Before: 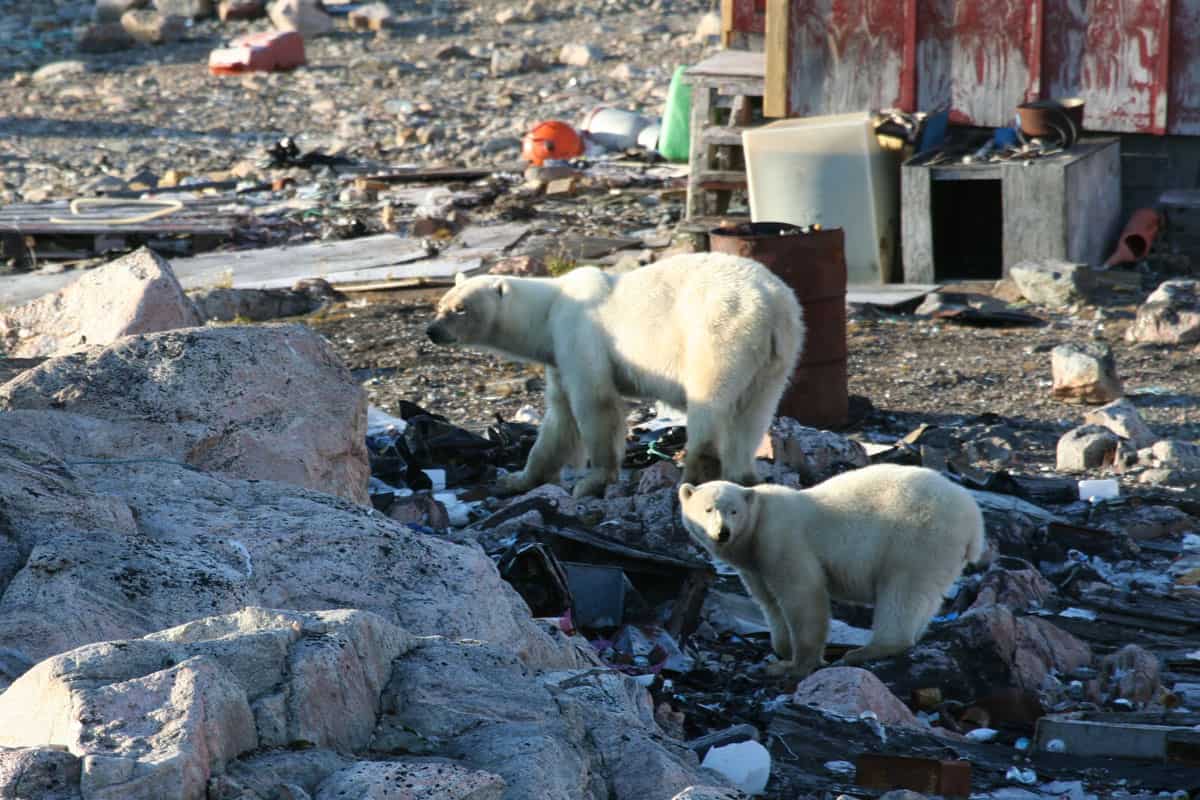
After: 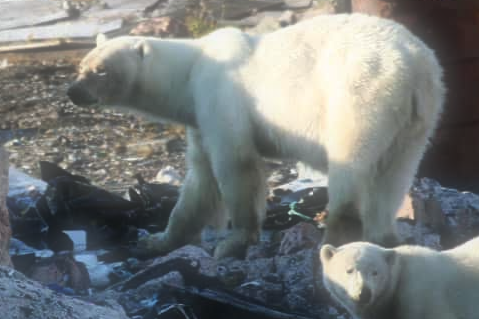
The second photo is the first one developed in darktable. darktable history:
soften: size 60.24%, saturation 65.46%, brightness 0.506 EV, mix 25.7%
crop: left 30%, top 30%, right 30%, bottom 30%
